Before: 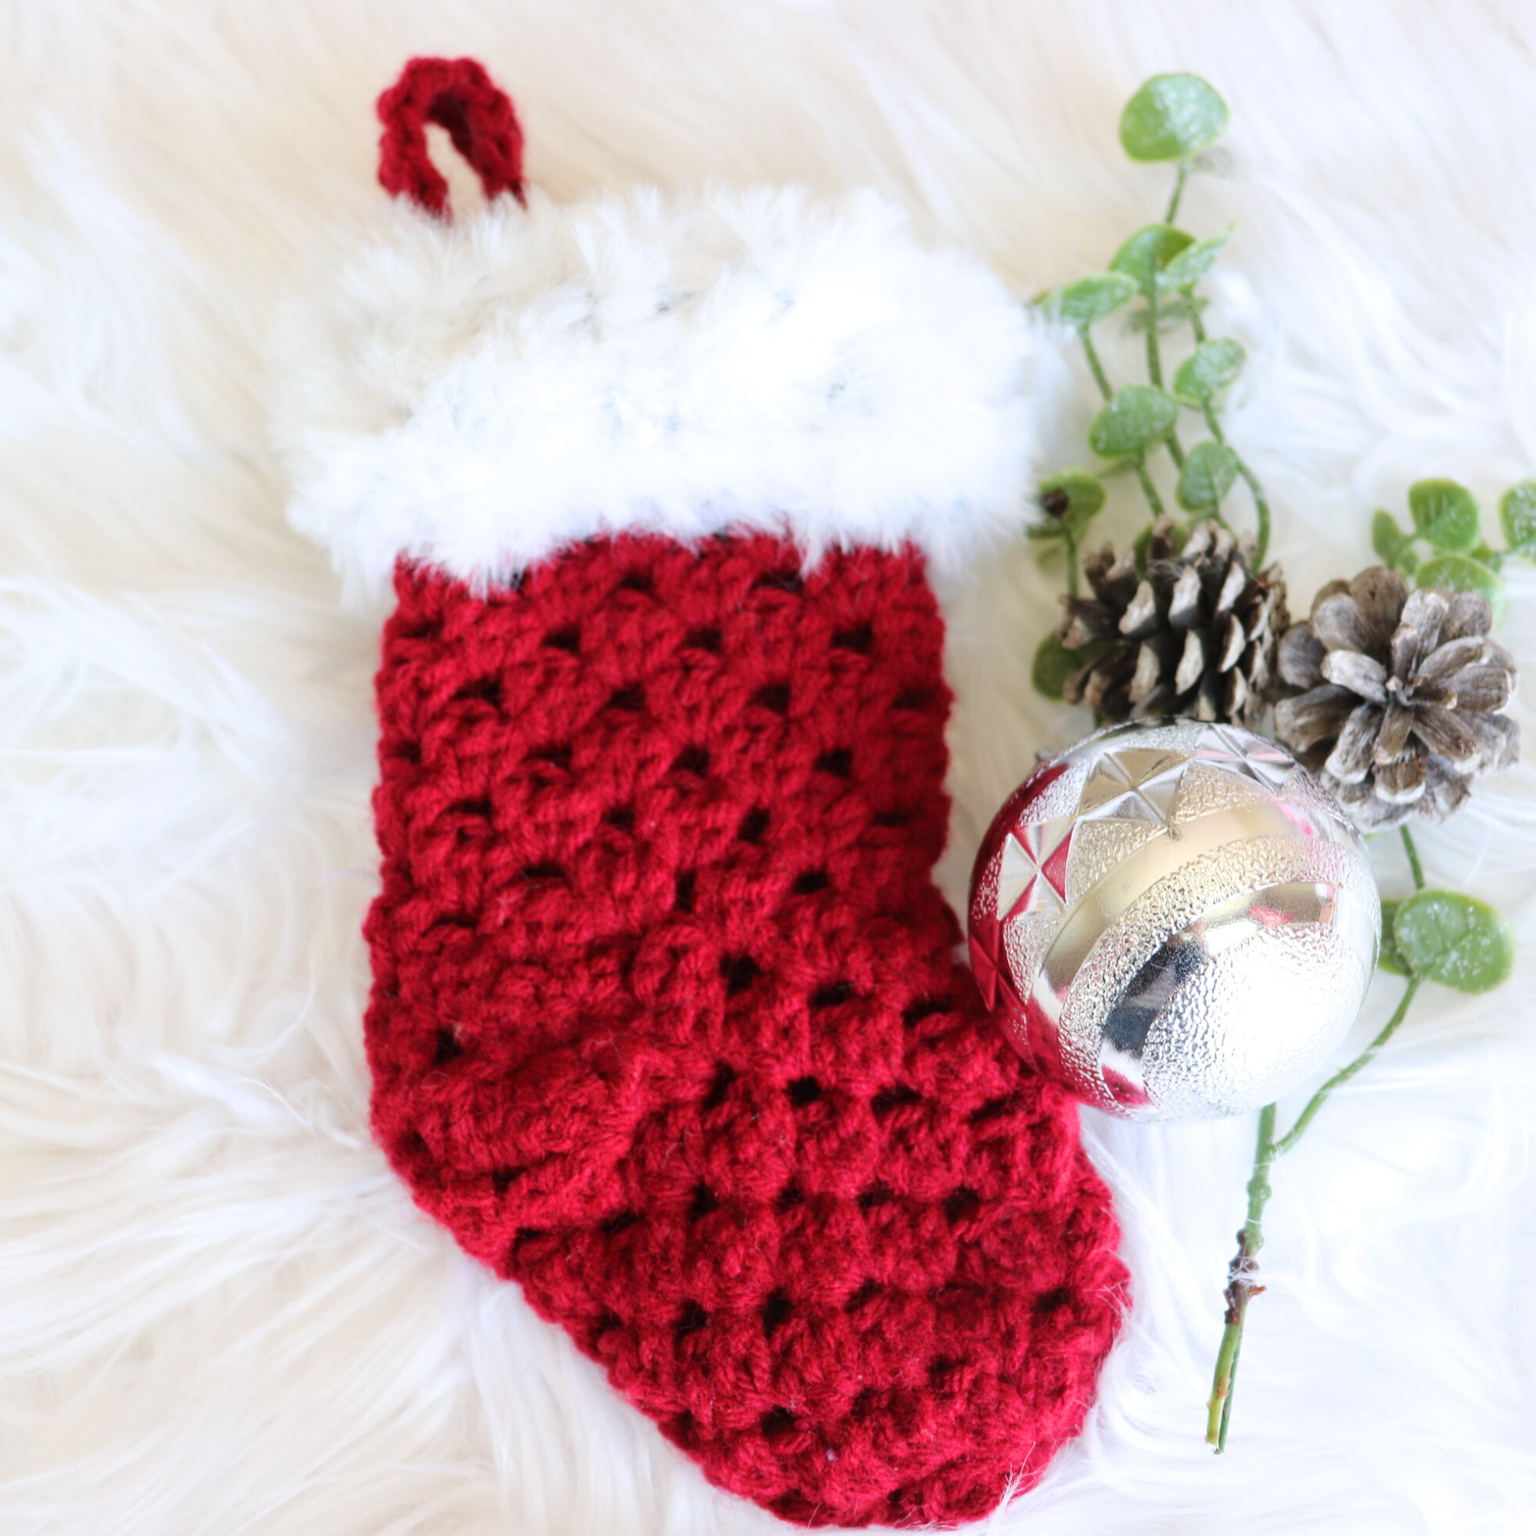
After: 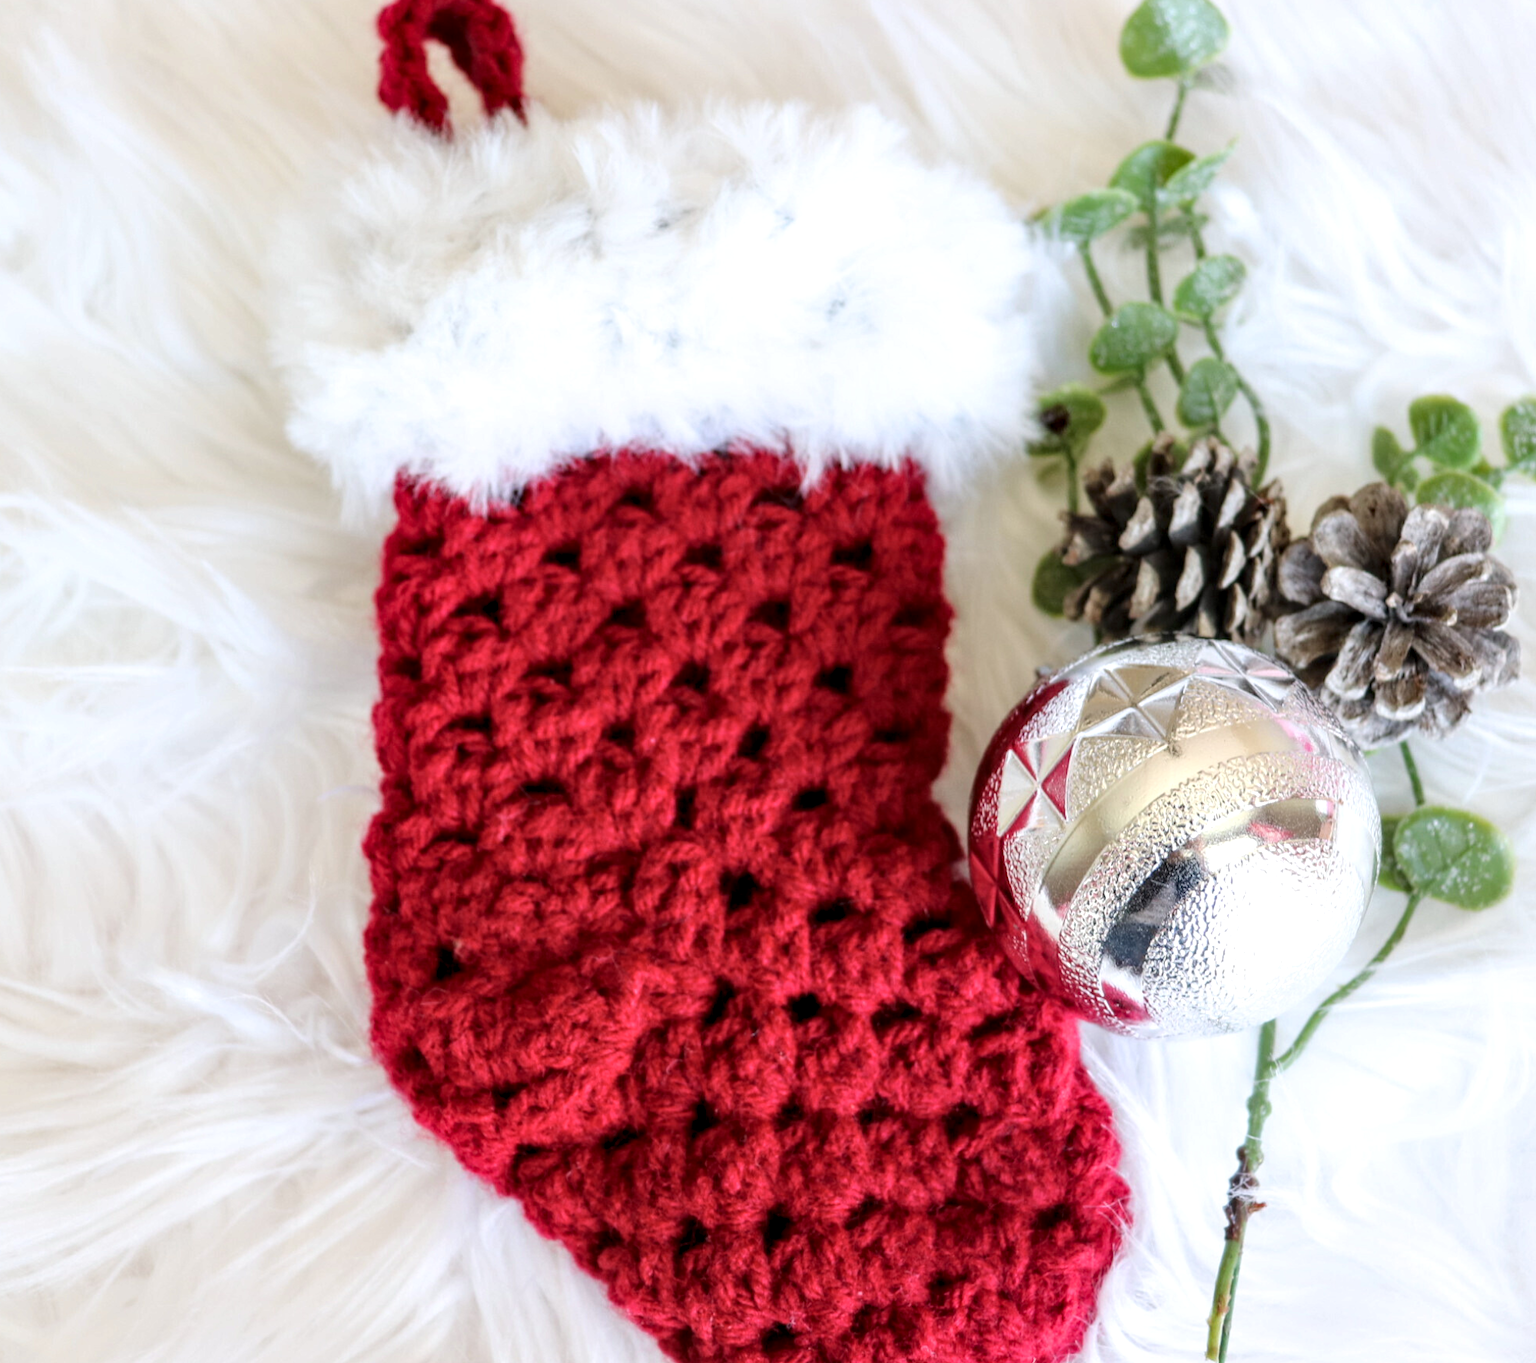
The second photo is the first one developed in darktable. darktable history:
crop and rotate: top 5.486%, bottom 5.763%
local contrast: detail 142%
